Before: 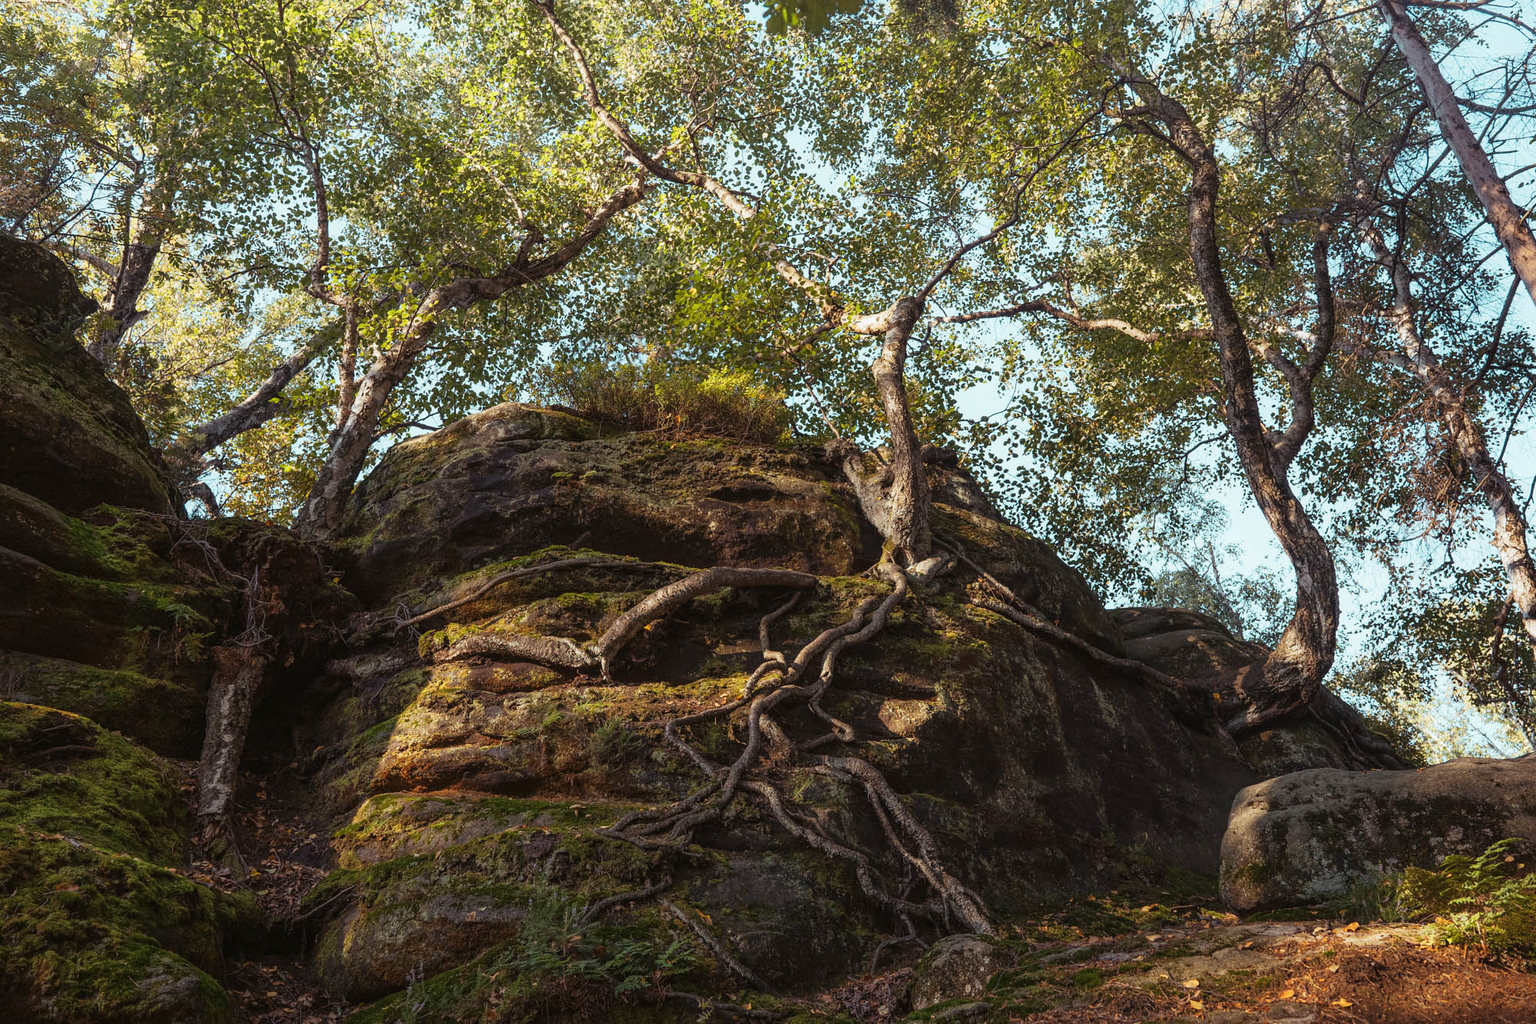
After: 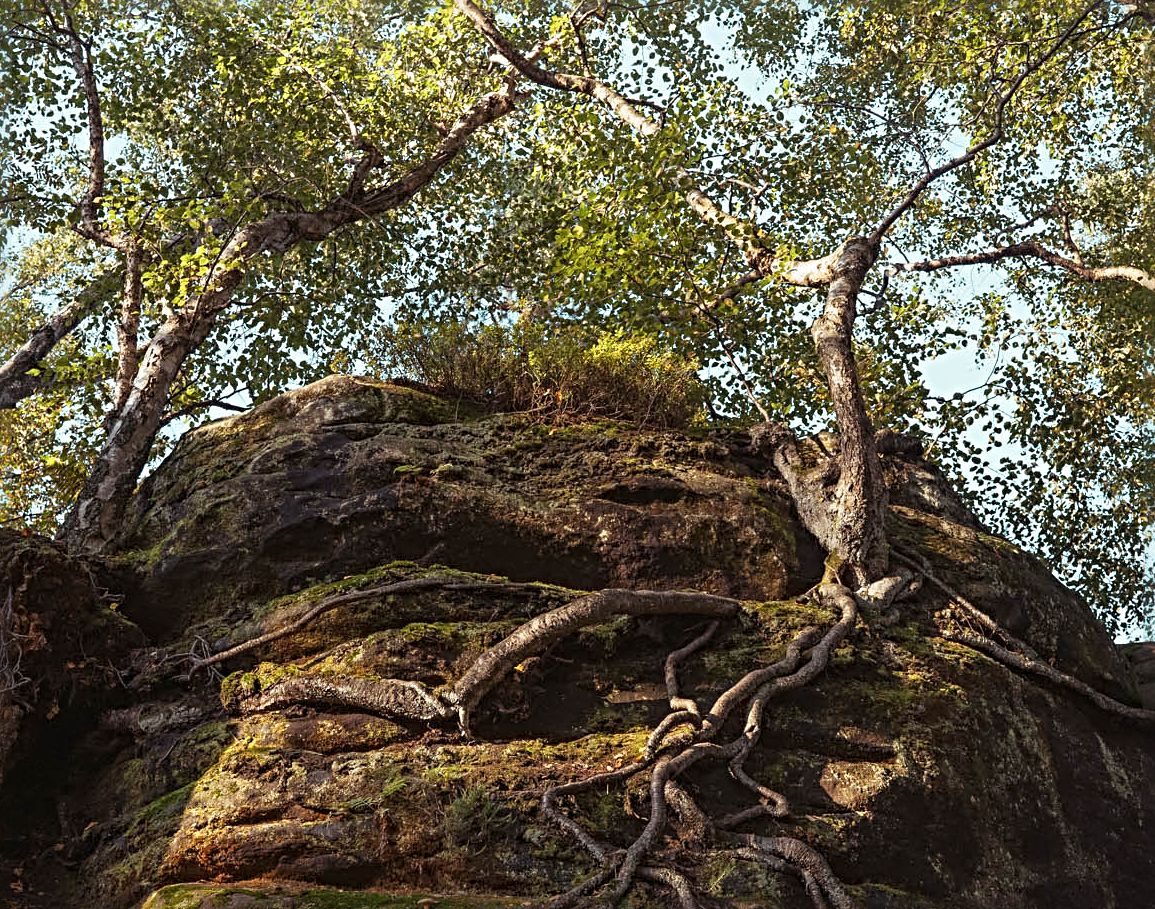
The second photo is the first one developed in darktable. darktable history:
crop: left 16.202%, top 11.208%, right 26.045%, bottom 20.557%
sharpen: radius 4.883
